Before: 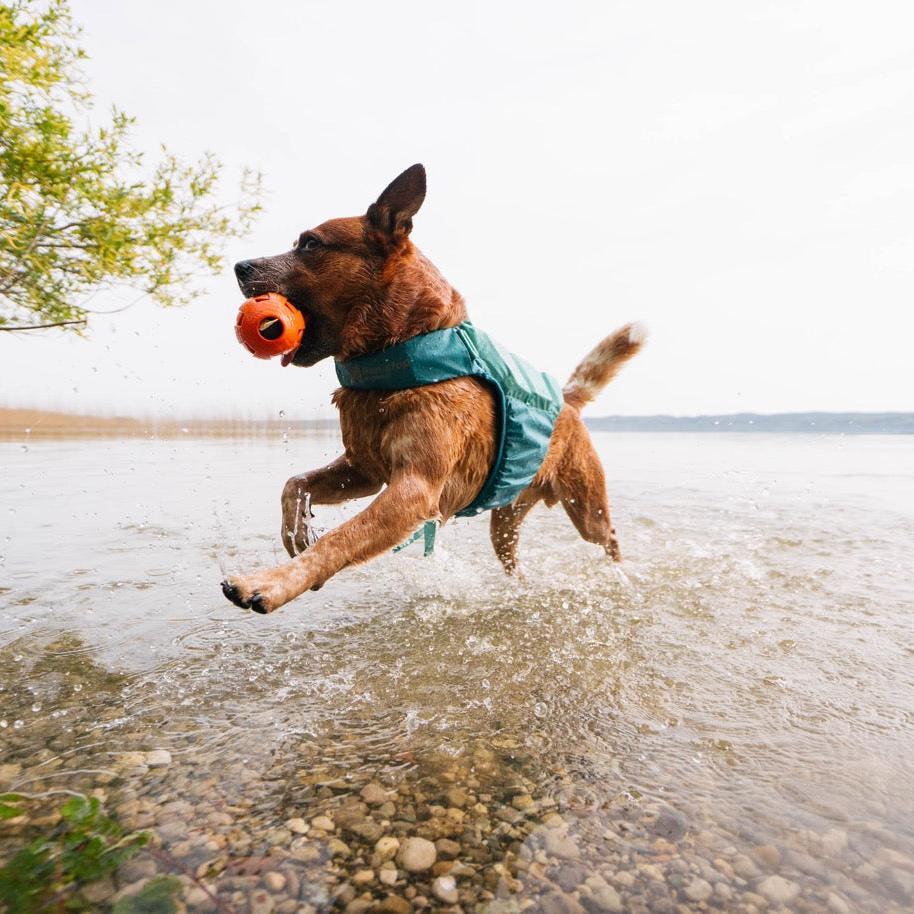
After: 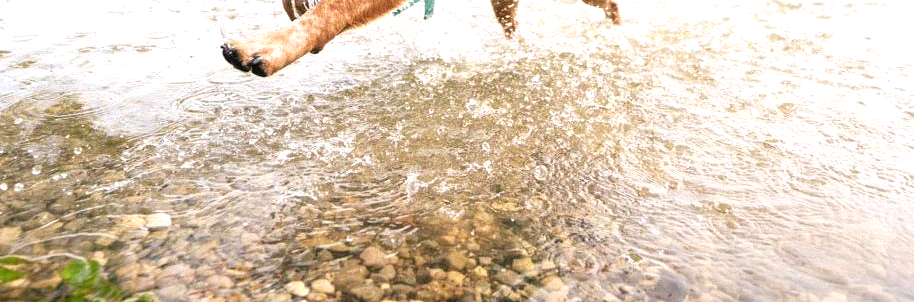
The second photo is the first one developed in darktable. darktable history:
crop and rotate: top 58.769%, bottom 8.113%
exposure: exposure 0.657 EV, compensate exposure bias true, compensate highlight preservation false
